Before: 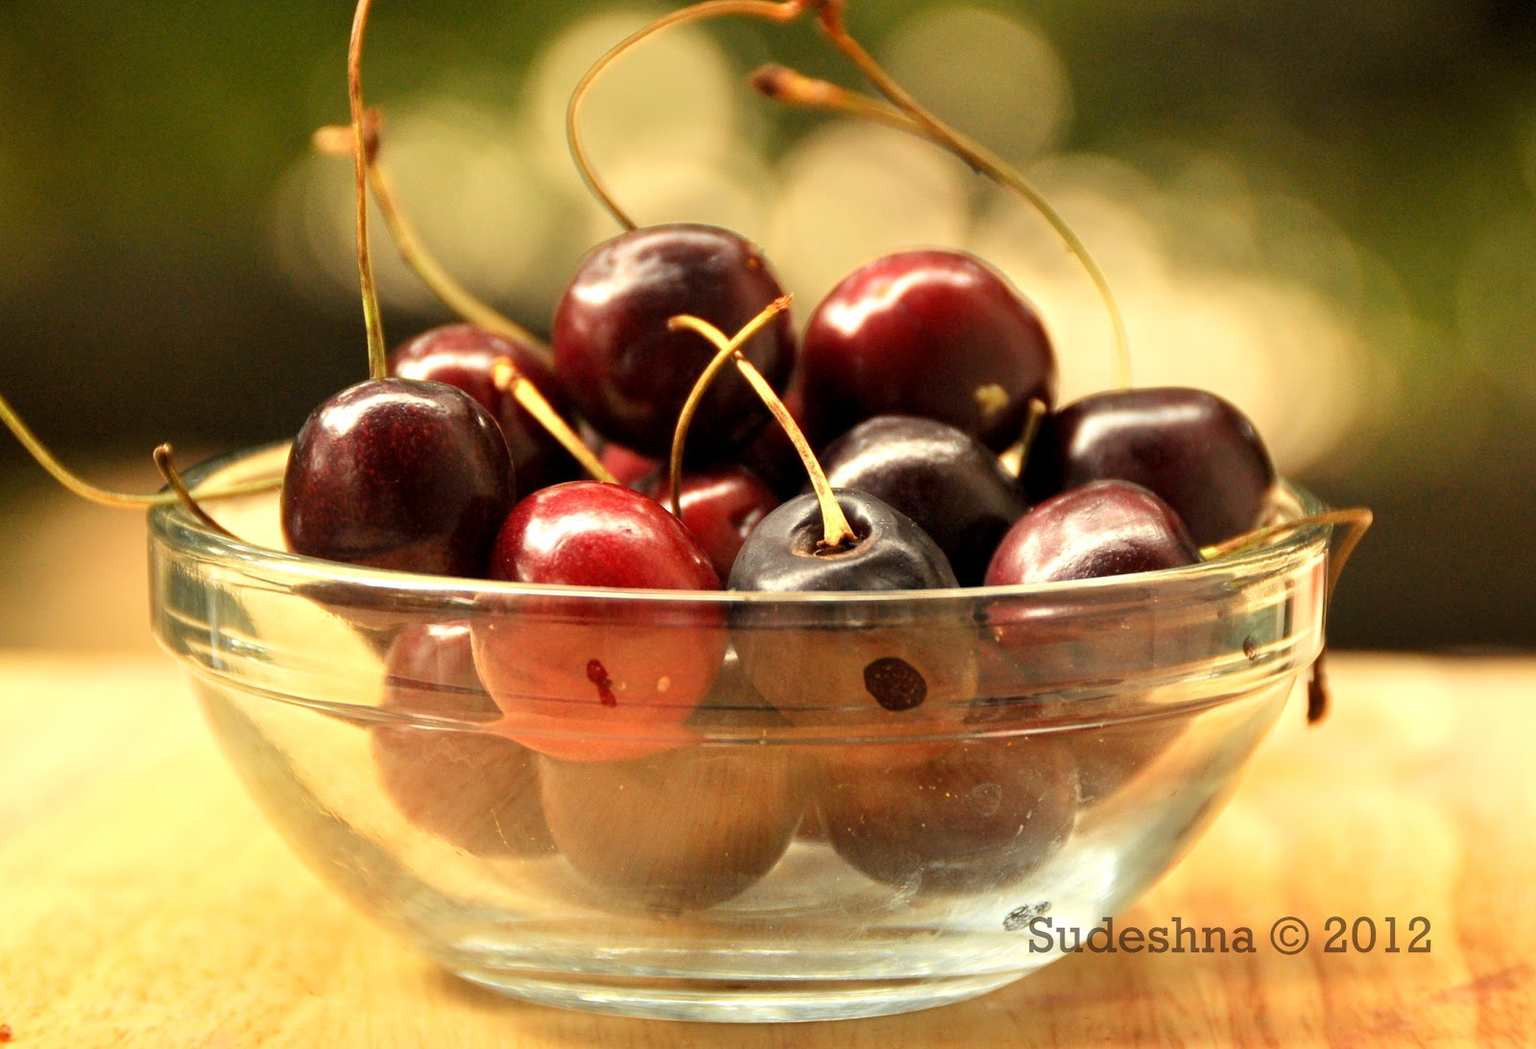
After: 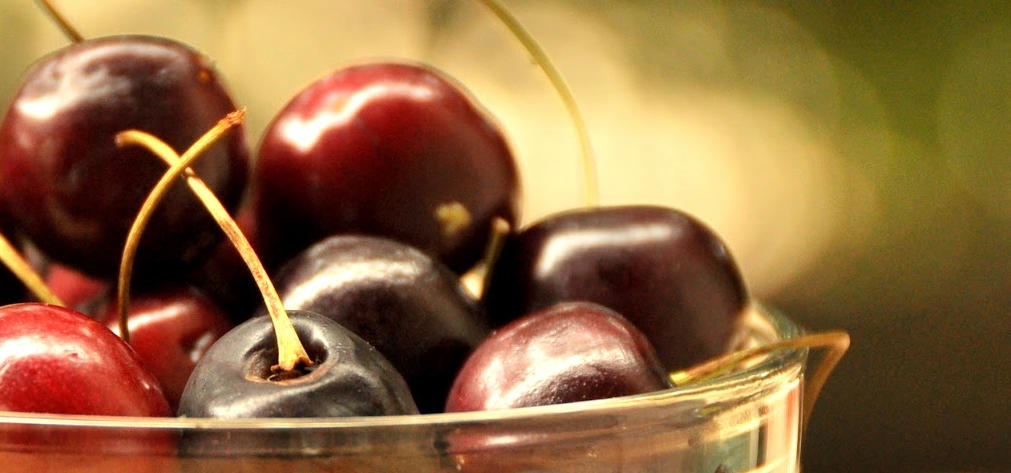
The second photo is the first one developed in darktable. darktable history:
shadows and highlights: shadows 37.42, highlights -27.47, soften with gaussian
tone equalizer: edges refinement/feathering 500, mask exposure compensation -1.57 EV, preserve details no
crop: left 36.268%, top 18.149%, right 0.491%, bottom 38.533%
